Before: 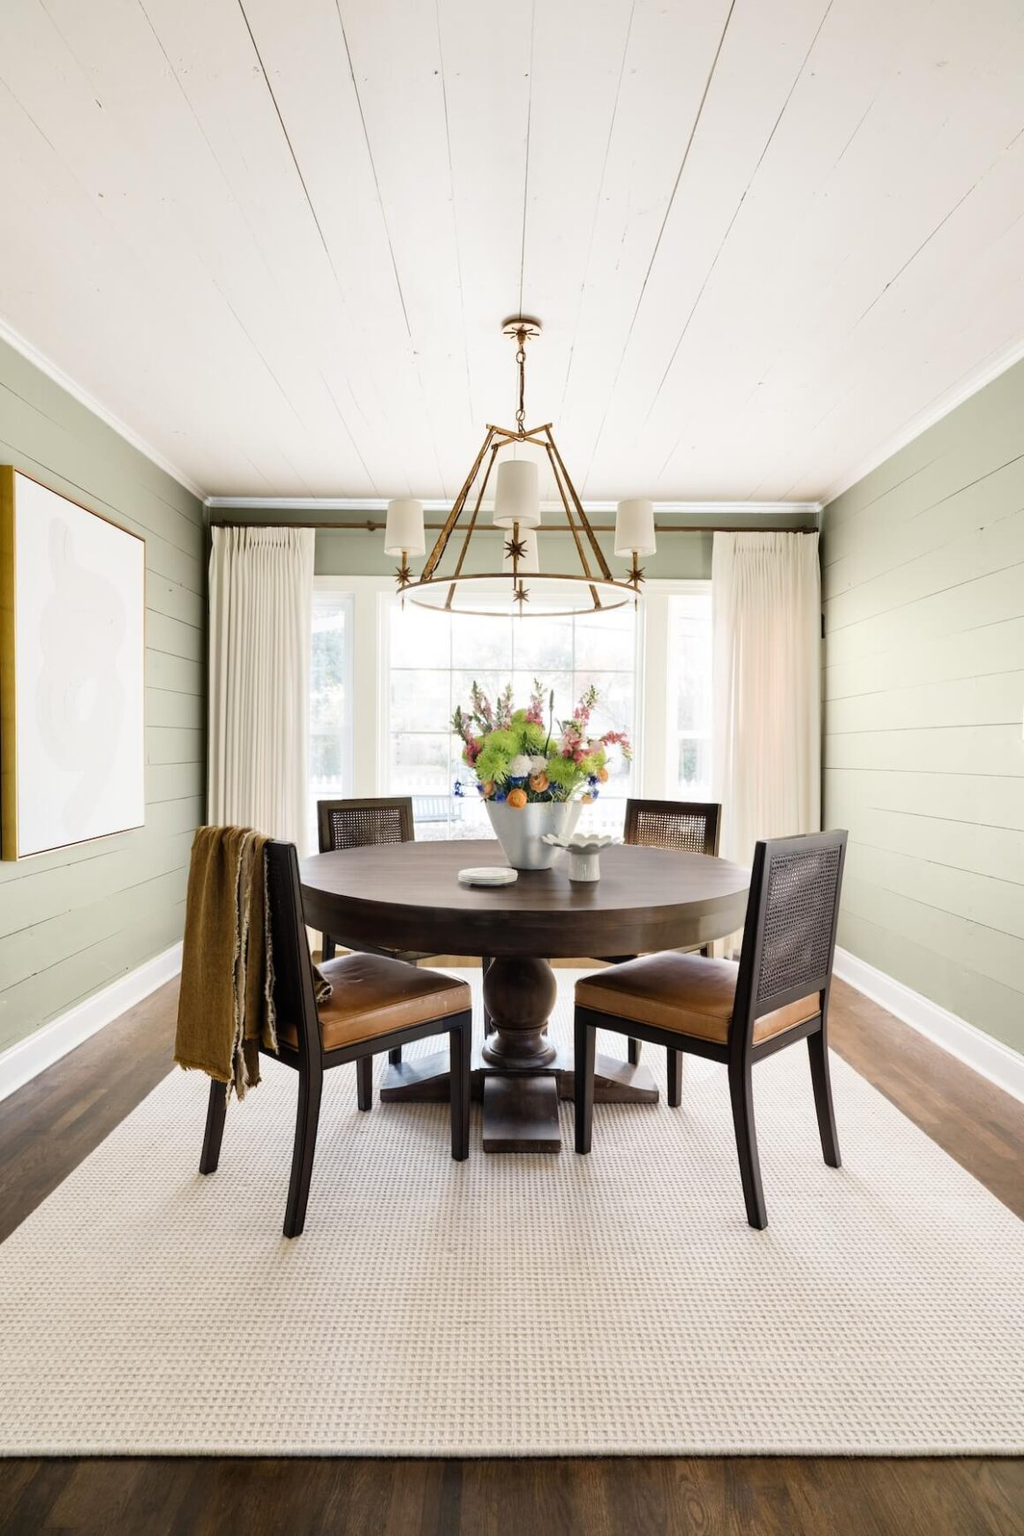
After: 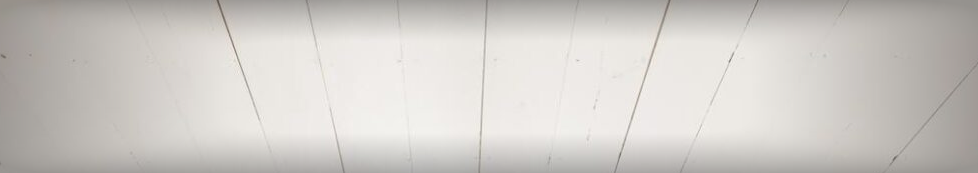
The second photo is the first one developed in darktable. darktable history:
vignetting: fall-off start 53.2%, brightness -0.594, saturation 0, automatic ratio true, width/height ratio 1.313, shape 0.22, unbound false
crop and rotate: left 9.644%, top 9.491%, right 6.021%, bottom 80.509%
